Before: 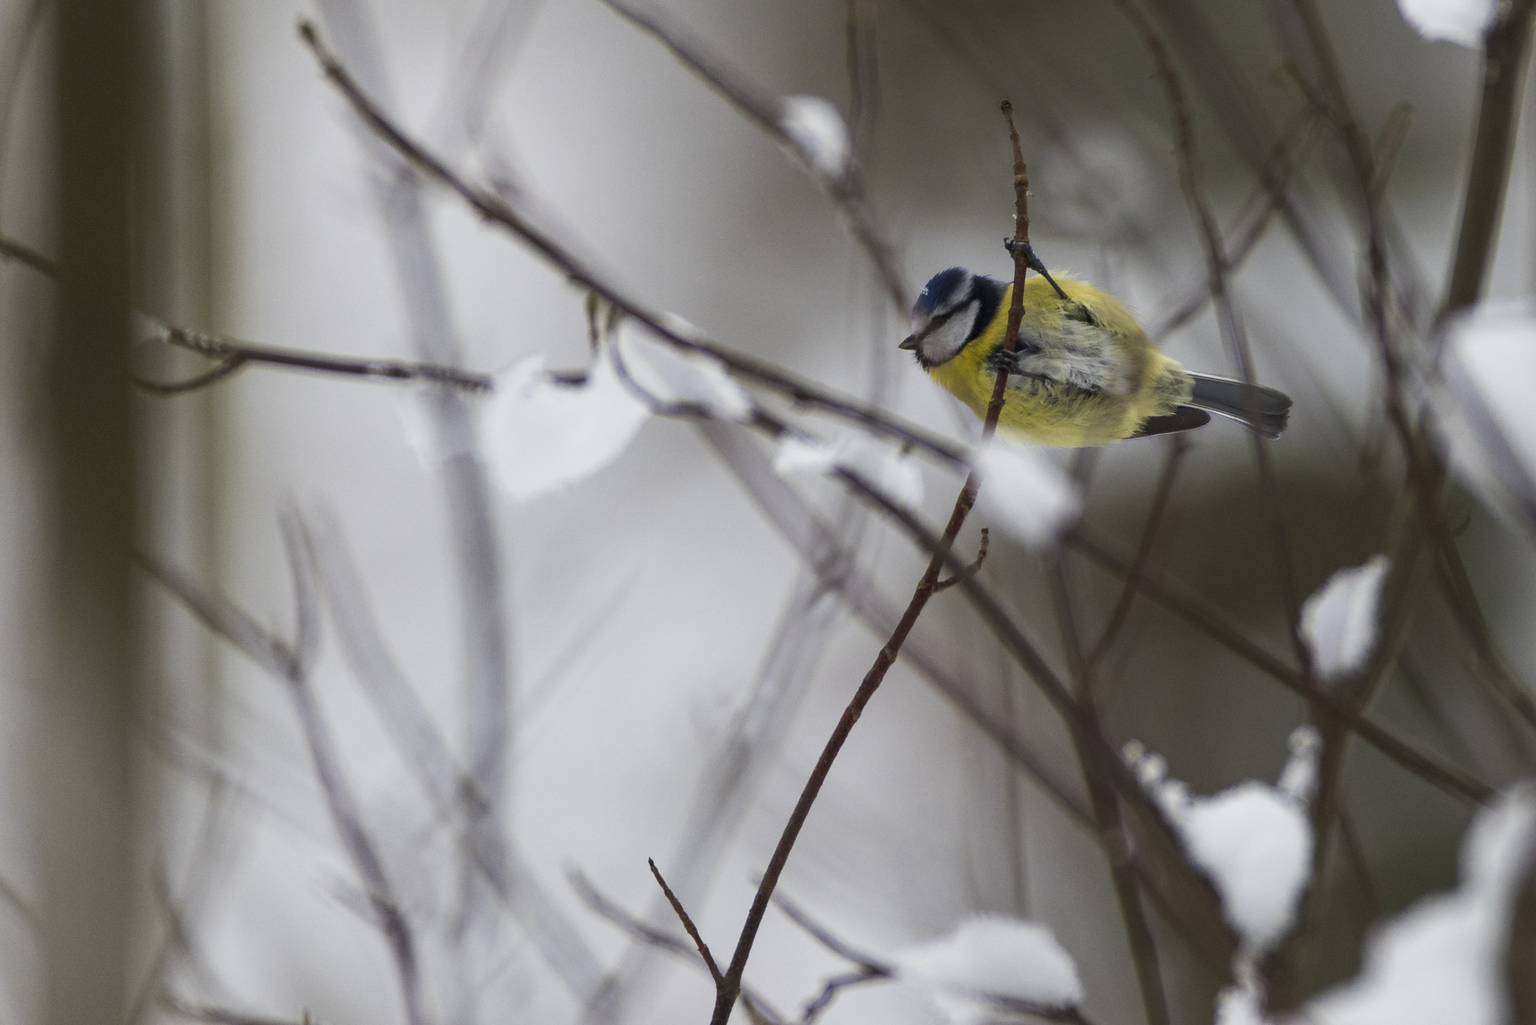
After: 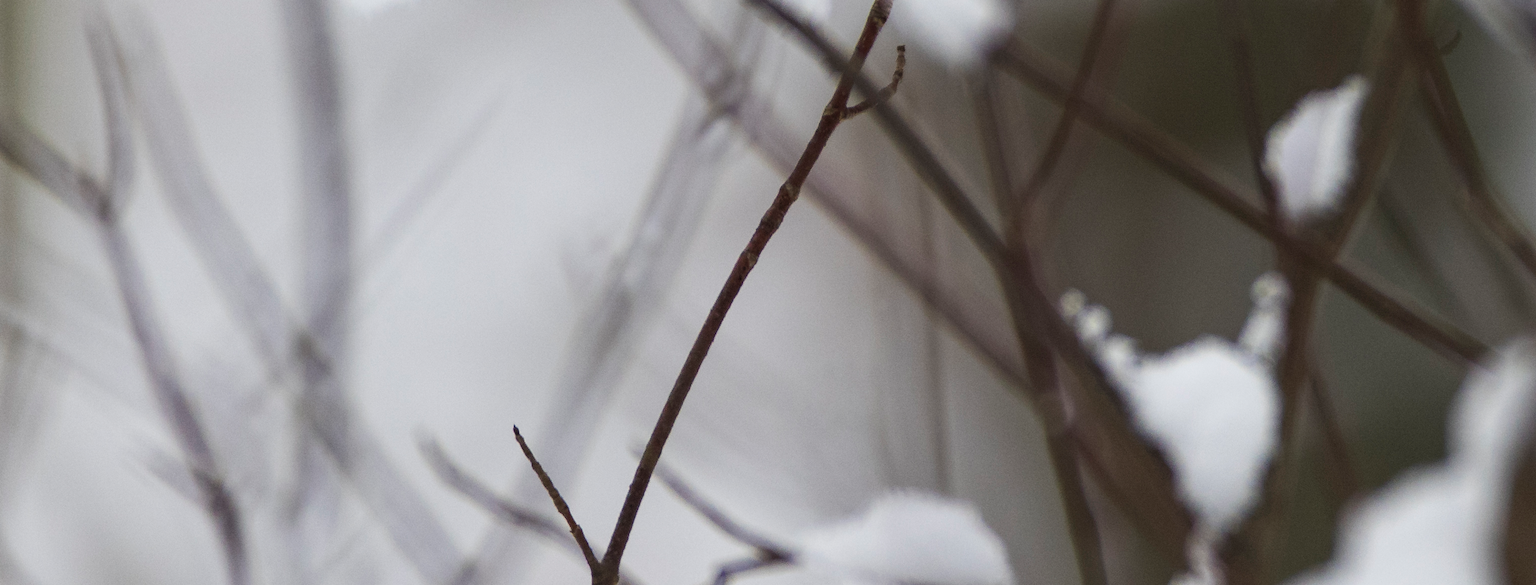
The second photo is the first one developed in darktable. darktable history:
crop and rotate: left 13.284%, top 47.719%, bottom 2.731%
